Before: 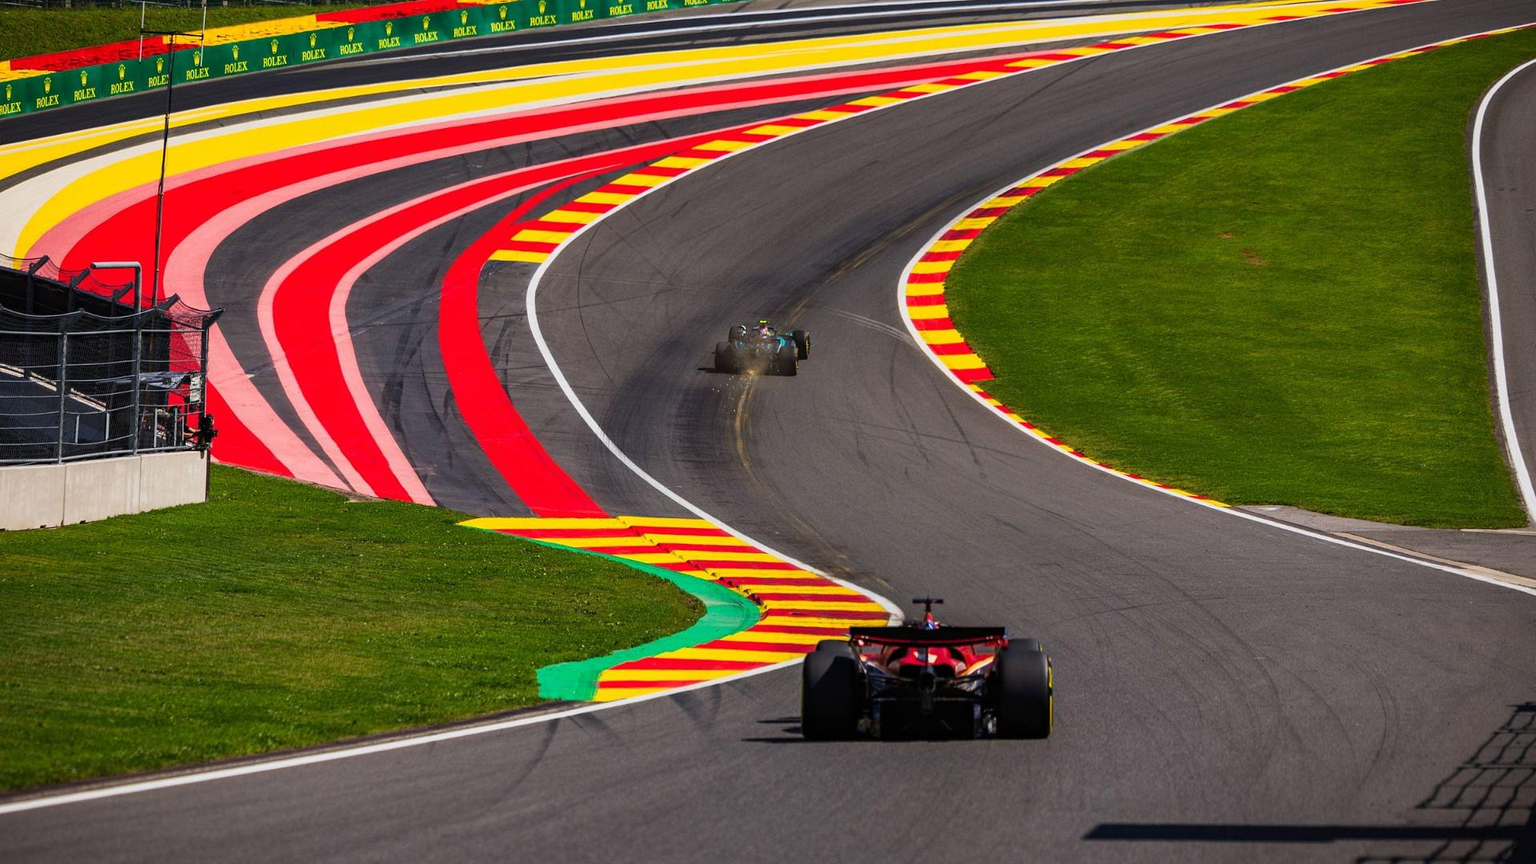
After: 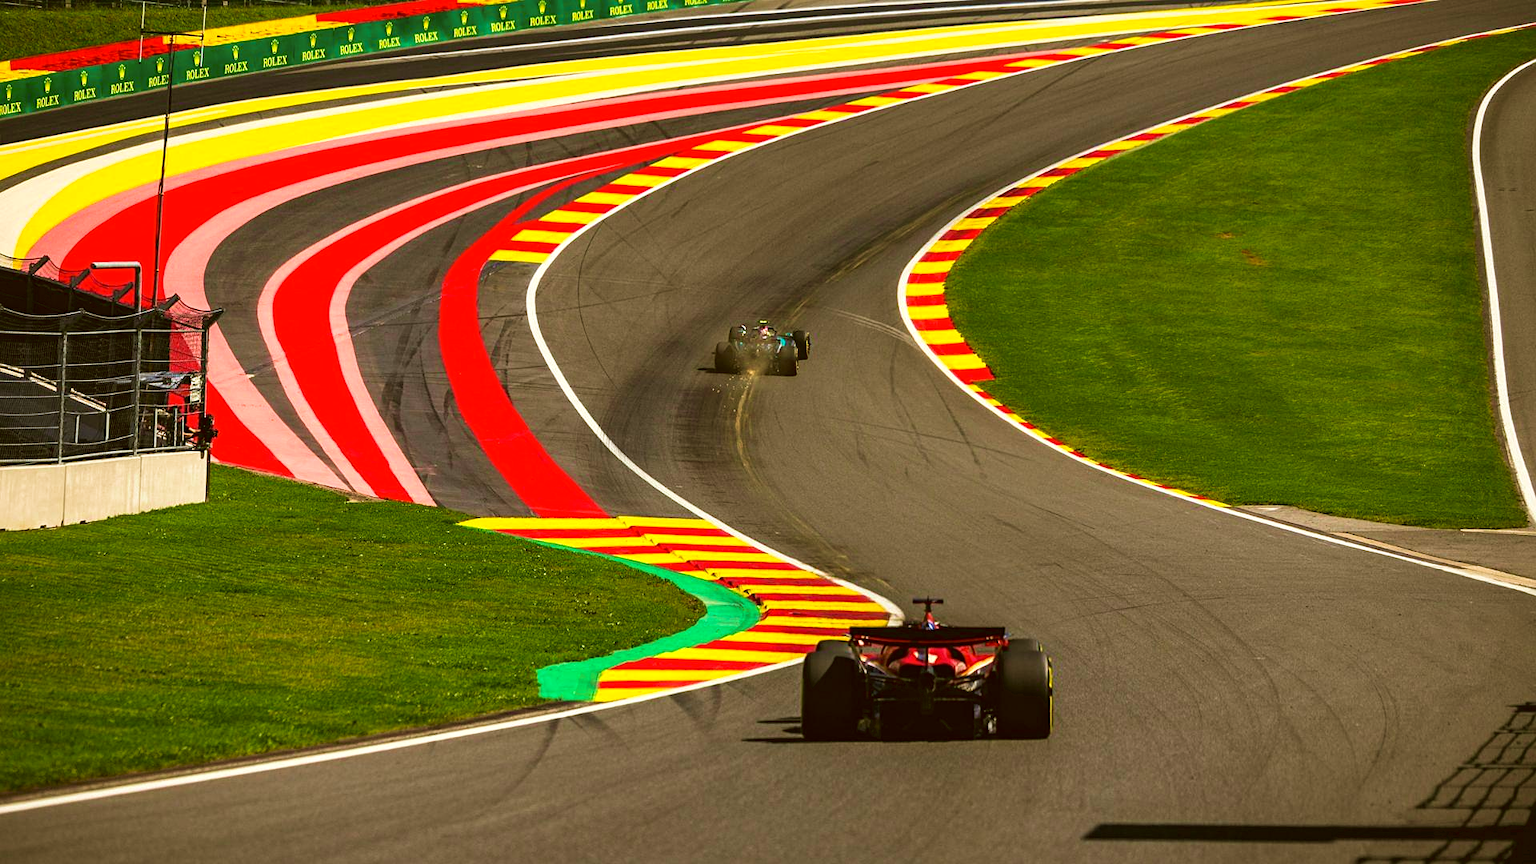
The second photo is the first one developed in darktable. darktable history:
color correction: highlights a* -1.43, highlights b* 10.12, shadows a* 0.395, shadows b* 19.35
exposure: exposure 0.375 EV, compensate highlight preservation false
sharpen: amount 0.2
velvia: strength 45%
